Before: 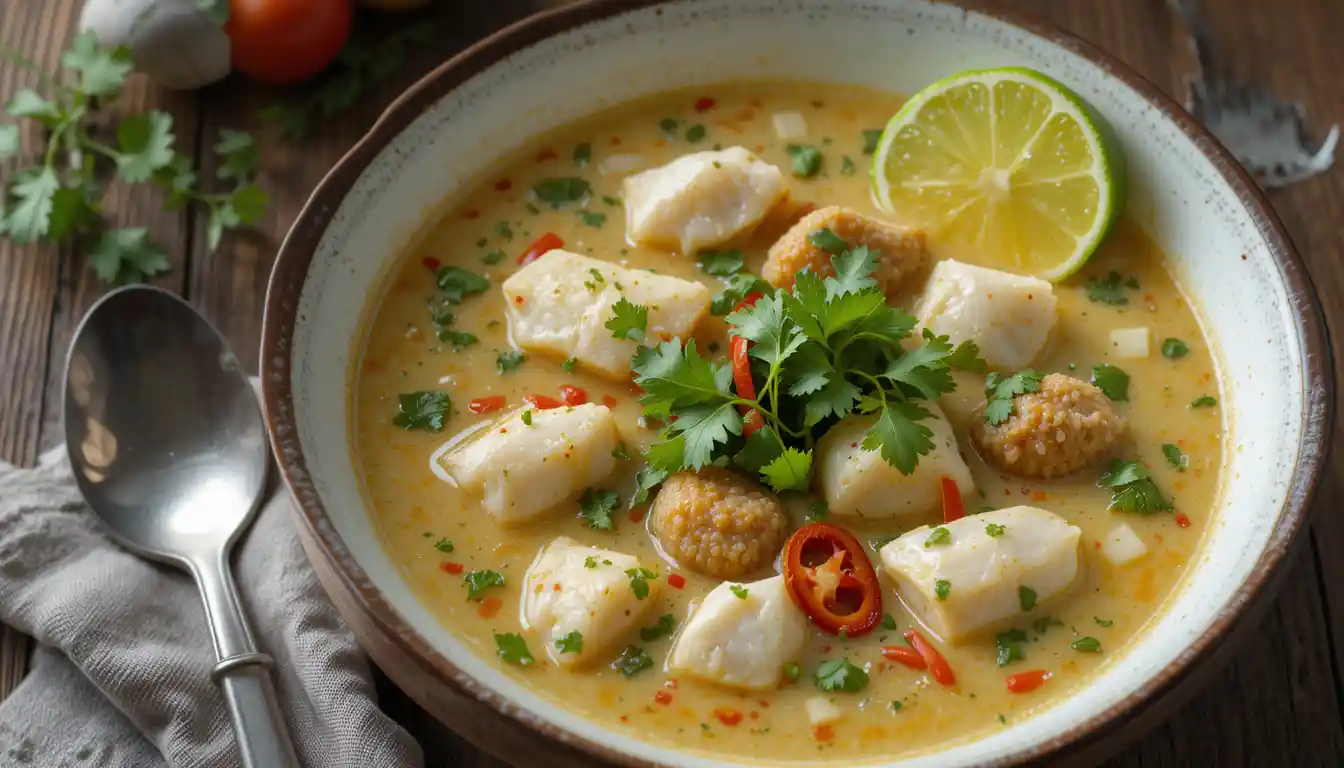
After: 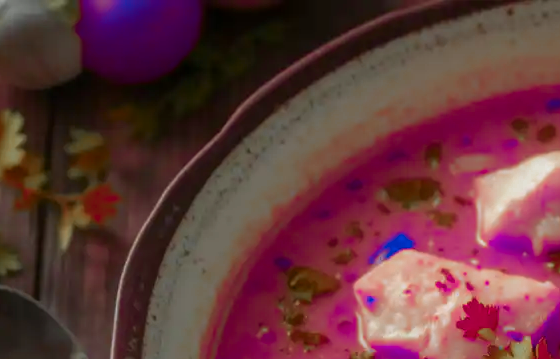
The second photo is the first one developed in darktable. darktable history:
color zones: curves: ch0 [(0.826, 0.353)]; ch1 [(0.242, 0.647) (0.889, 0.342)]; ch2 [(0.246, 0.089) (0.969, 0.068)]
crop and rotate: left 11.109%, top 0.088%, right 47.183%, bottom 53.09%
